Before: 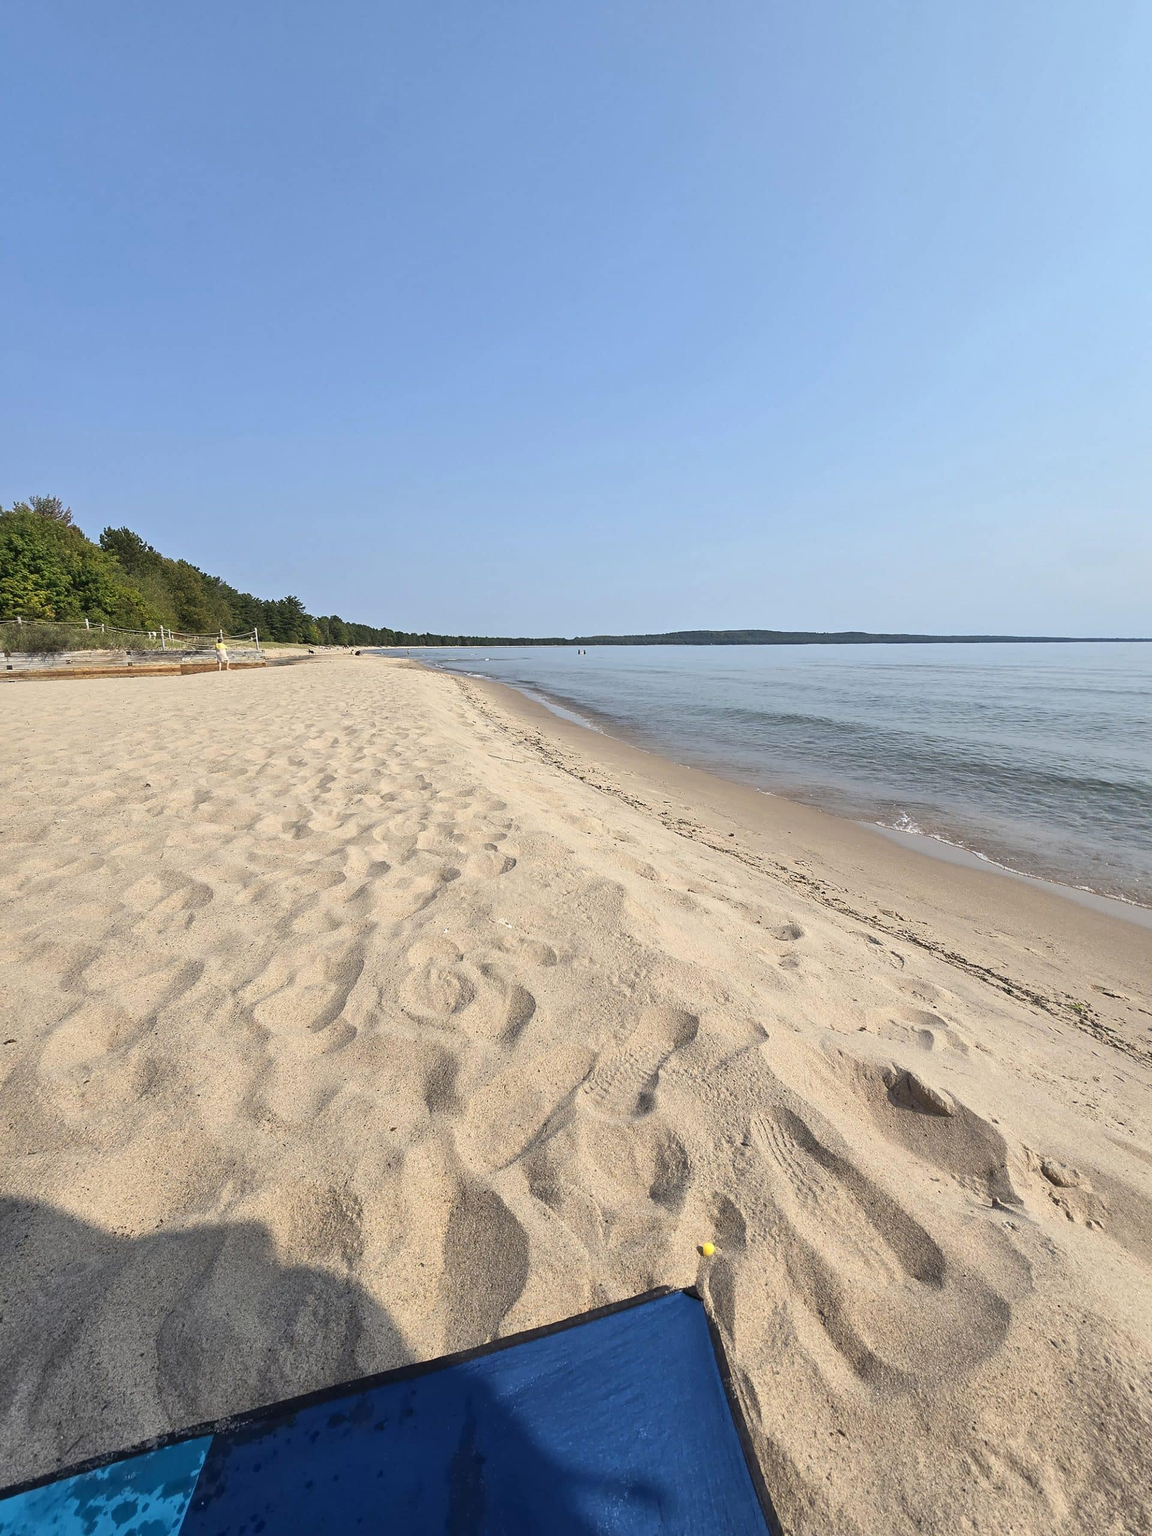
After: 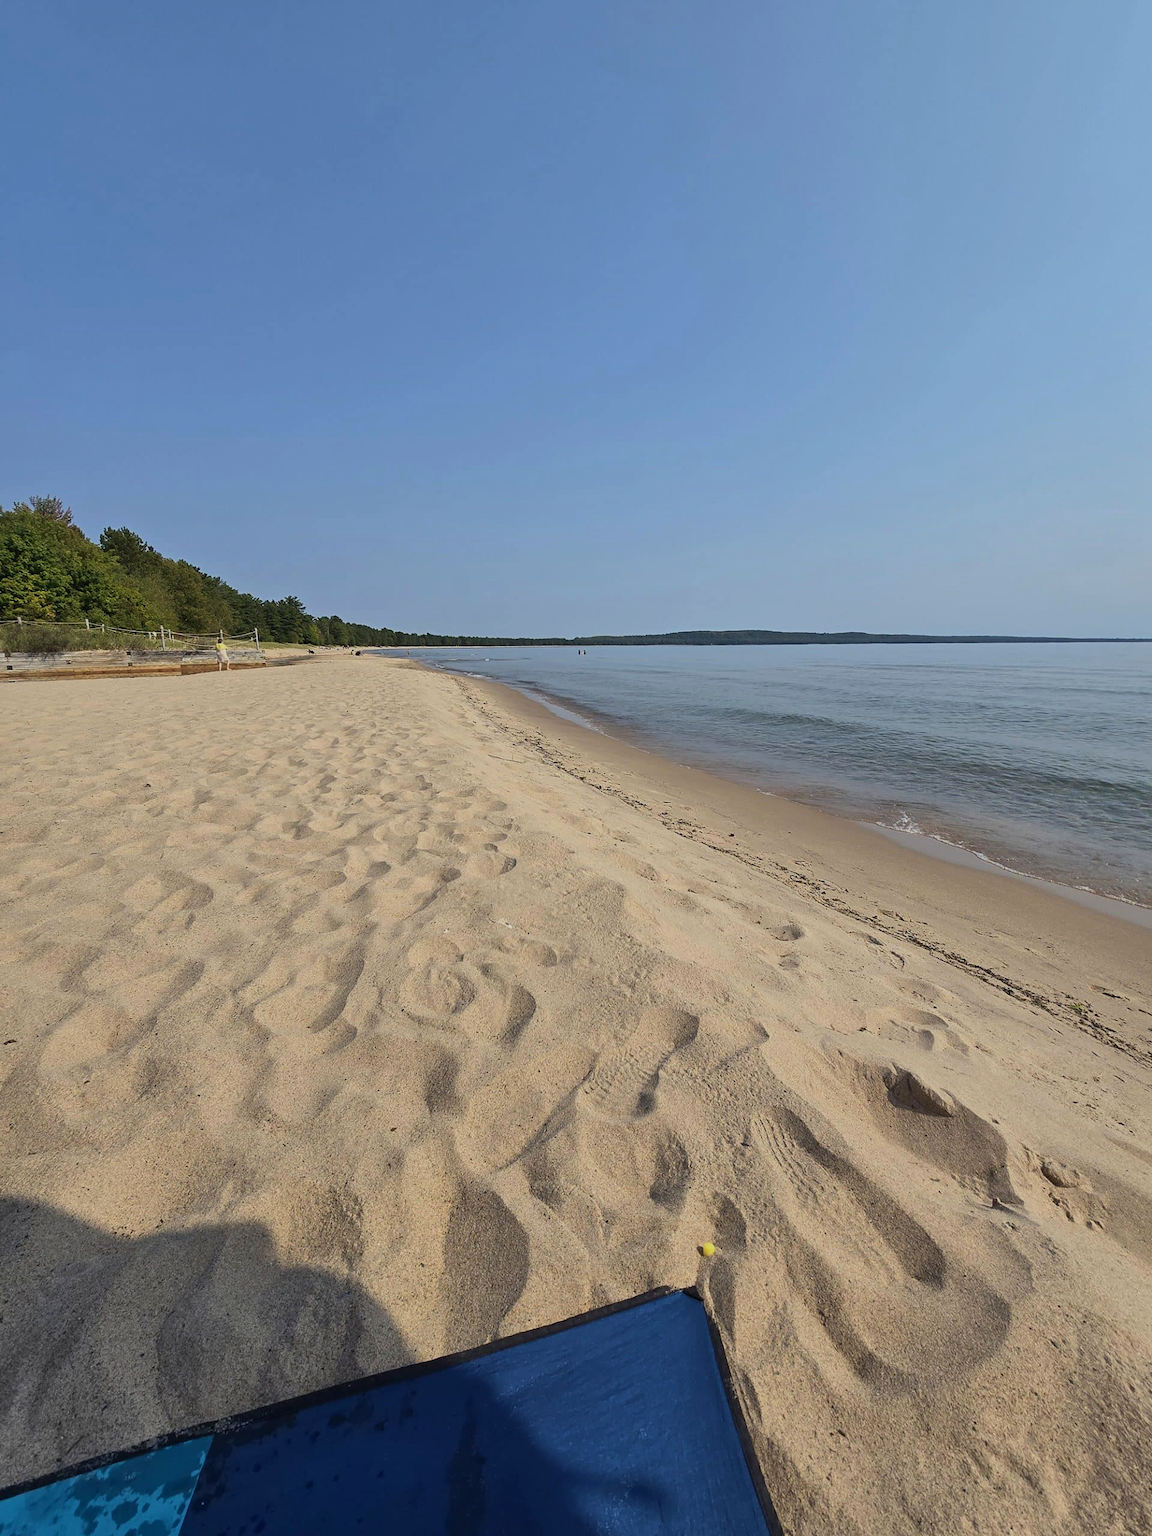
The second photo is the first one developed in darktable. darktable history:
velvia: on, module defaults
exposure: exposure -0.608 EV, compensate exposure bias true, compensate highlight preservation false
